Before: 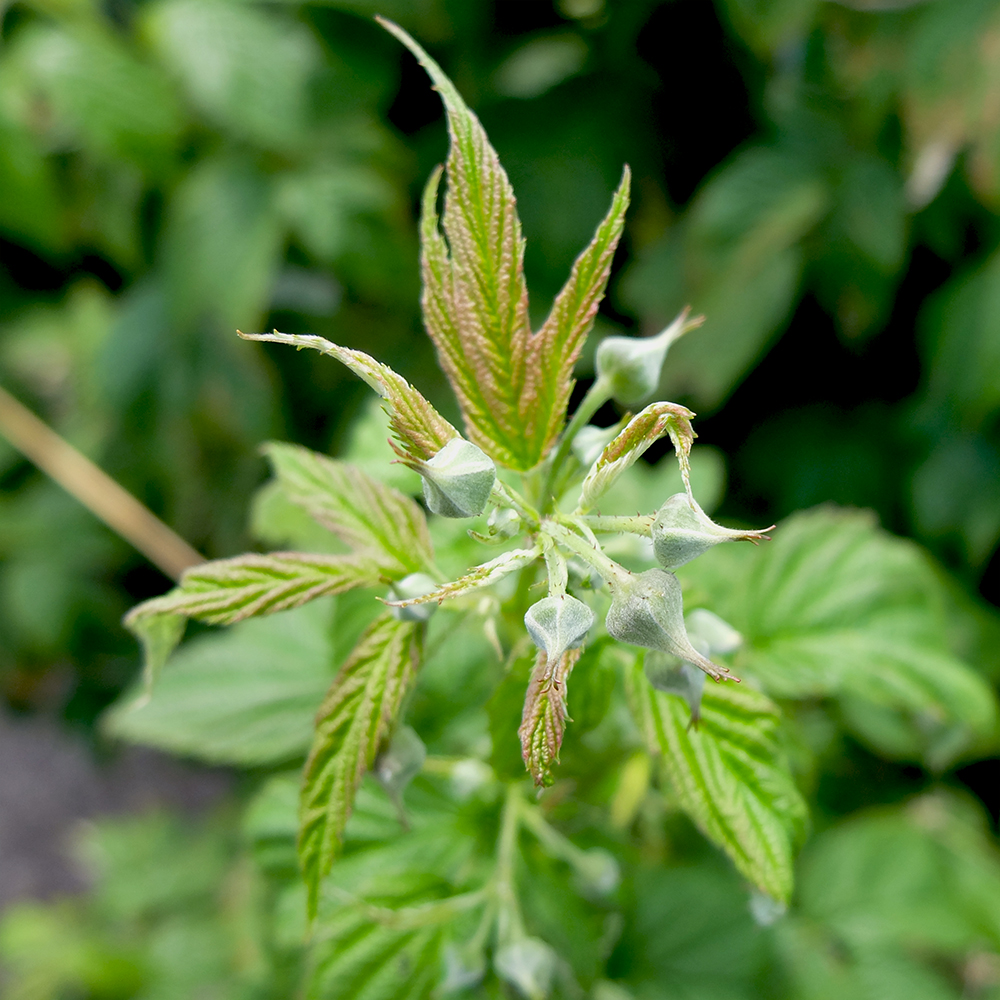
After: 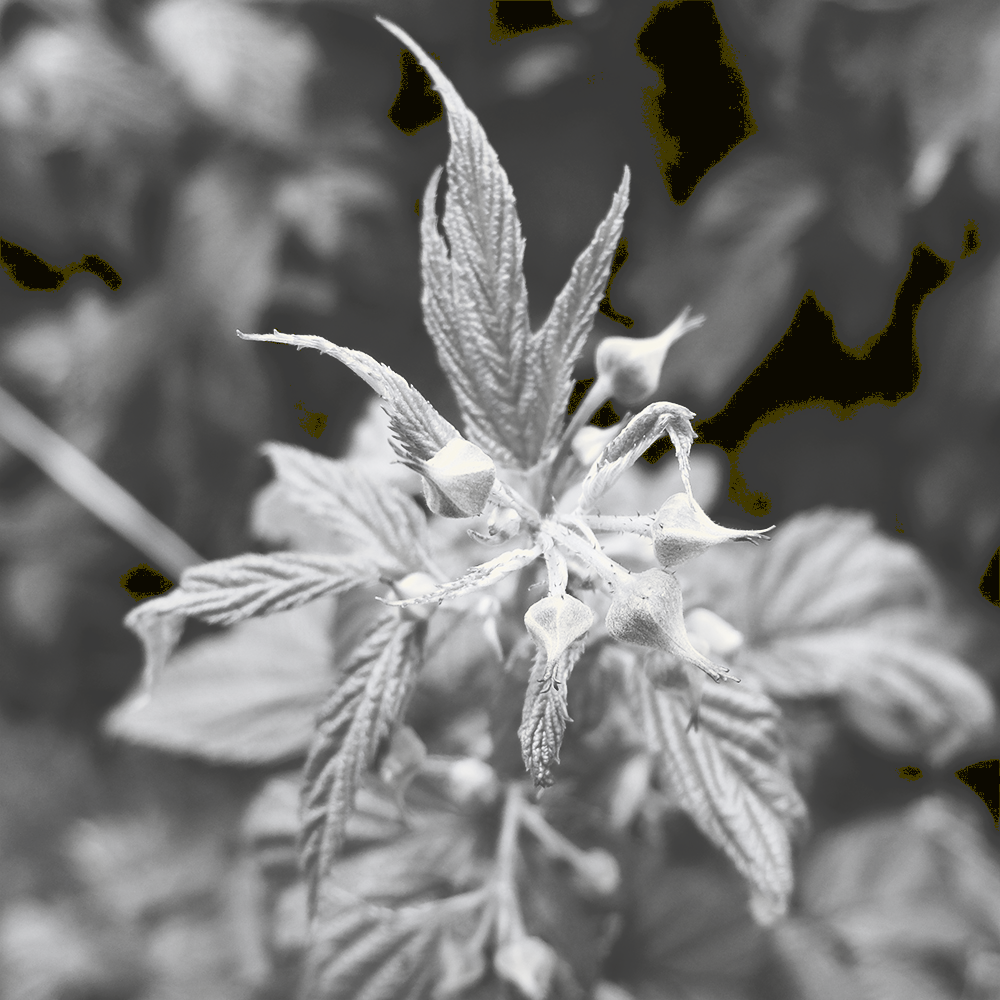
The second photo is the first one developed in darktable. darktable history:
tone curve: curves: ch0 [(0, 0) (0.003, 0.24) (0.011, 0.24) (0.025, 0.24) (0.044, 0.244) (0.069, 0.244) (0.1, 0.252) (0.136, 0.264) (0.177, 0.274) (0.224, 0.284) (0.277, 0.313) (0.335, 0.361) (0.399, 0.415) (0.468, 0.498) (0.543, 0.595) (0.623, 0.695) (0.709, 0.793) (0.801, 0.883) (0.898, 0.942) (1, 1)], preserve colors none
color look up table: target L [101.28, 100.32, 88.12, 88.82, 85.98, 82.41, 70.73, 60.56, 65.74, 54.76, 53.98, 35.72, 15.16, 2.742, 201.26, 88.82, 77.34, 73.31, 68.99, 63.98, 44, 51.22, 33.6, 51.22, 30.16, 29.73, 13.23, 7.247, 100, 90.24, 72.21, 73.31, 44.41, 51.22, 65.99, 55.54, 49.64, 37.41, 32.32, 29.29, 25.32, 22.62, 7.247, 61.45, 53.09, 52.41, 45.36, 31.89, 15.16], target a [0.001, 0.001, -0.002, -0.001, -0.002, -0.002, 0, 0, 0.001, 0.001, 0.001, 0, -0.132, -0.307, 0, -0.001, 0, 0, 0.001, 0, 0.001, 0 ×5, -0.002, -0.55, -1.004, -0.003, 0 ×4, 0.001, 0.001, 0.001, 0, 0, 0, -0.001, -0.126, -0.55, 0.001, 0.001, 0, 0.001, 0, -0.132], target b [-0.003, -0.003, 0.023, 0.002, 0.024, 0.024, 0.002, 0.002, -0.005, -0.004, -0.003, -0.003, 1.672, 3.782, -0.001, 0.002, 0.002, 0.002, -0.005, 0.001, -0.004, 0.001, 0, 0.001, 0.001, 0.001, 0.013, 6.778, 13.22, 0.024, 0.002, 0.002, 0, 0.001, -0.005, -0.004, -0.004, 0.001, 0, 0.001, 0.011, 1.581, 6.778, -0.004, -0.003, 0.001, -0.004, 0.001, 1.672], num patches 49
